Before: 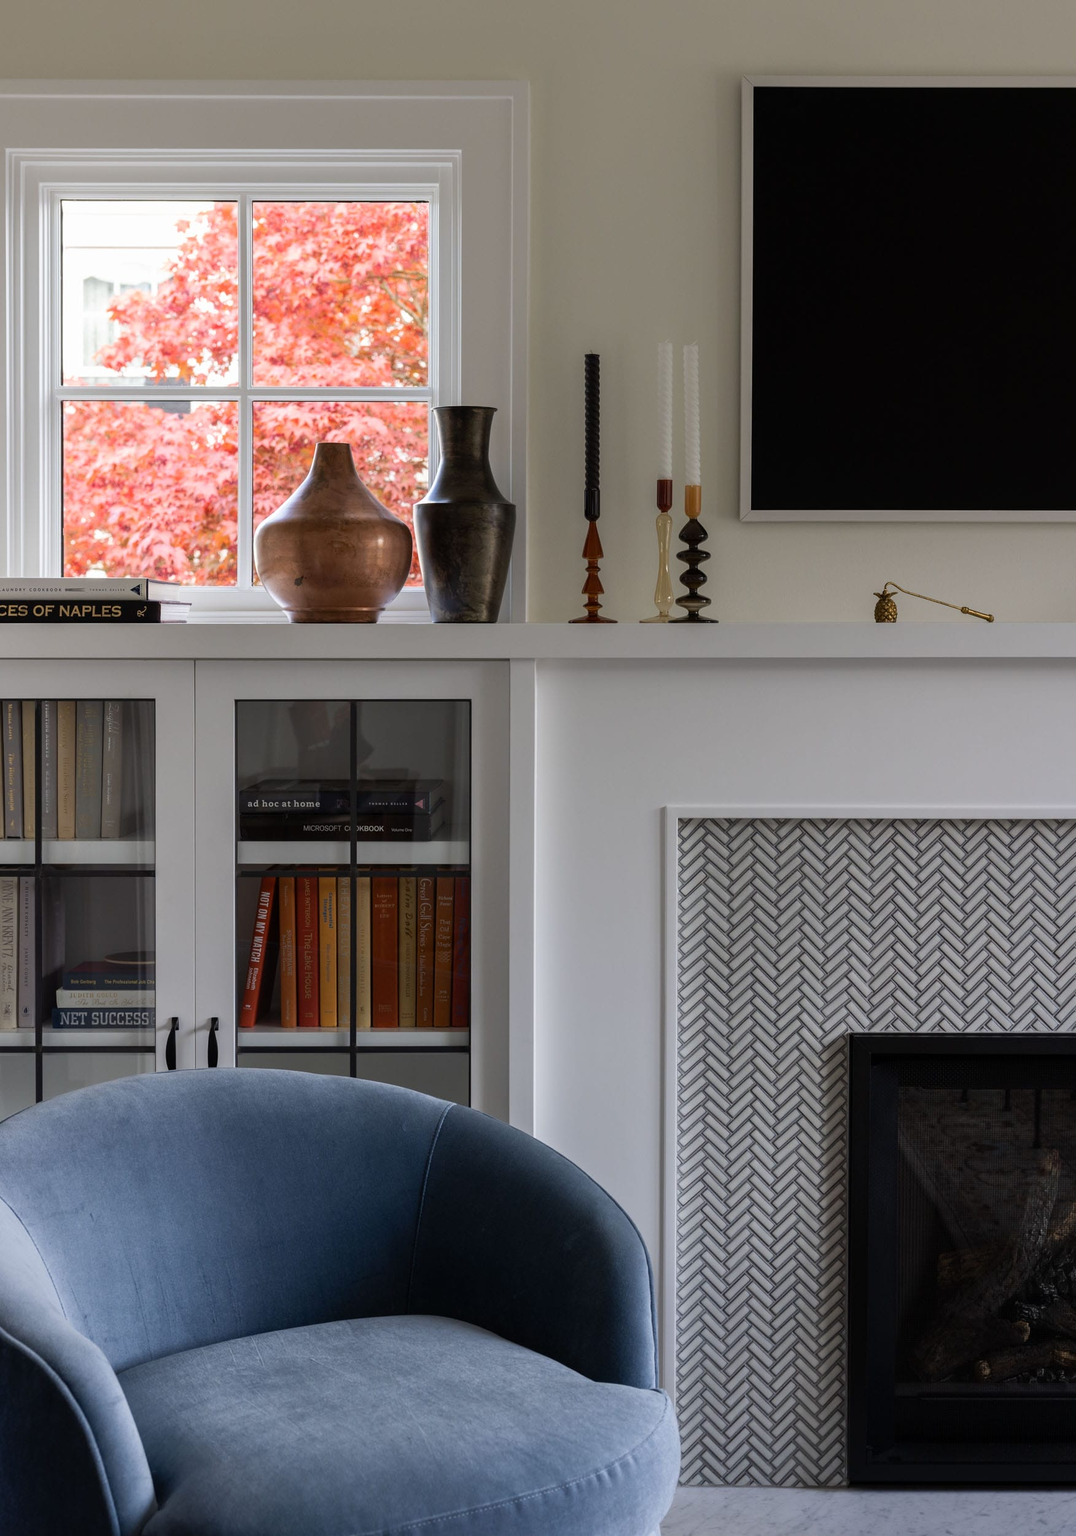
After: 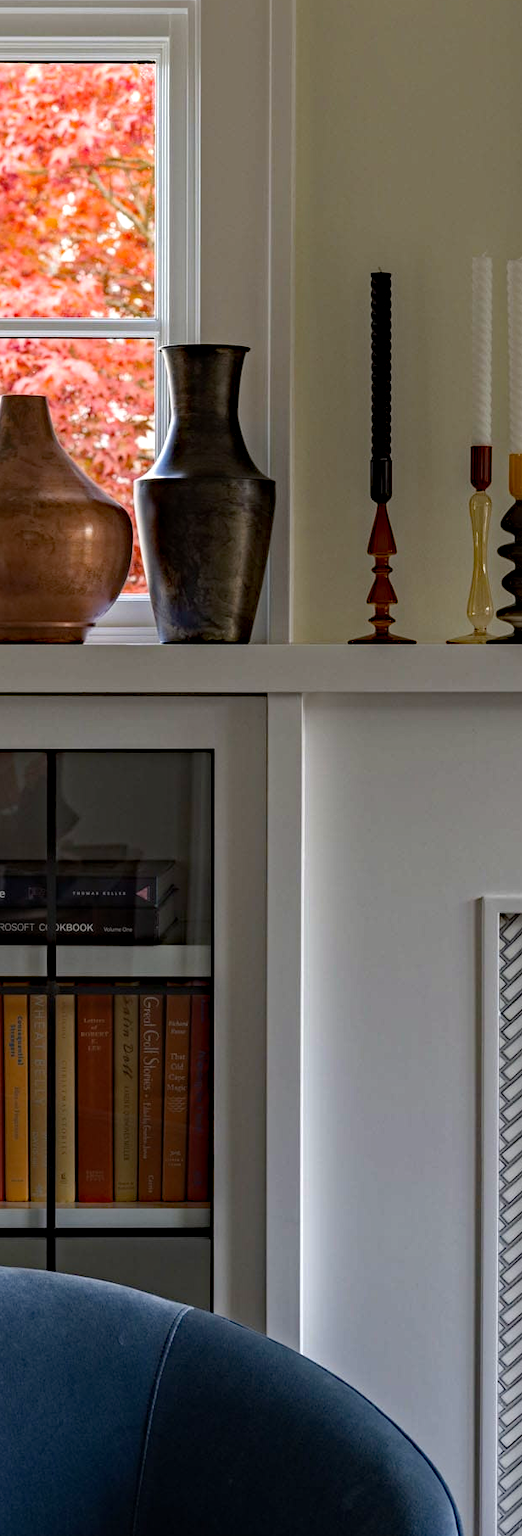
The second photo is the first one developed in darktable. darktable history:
haze removal: strength 0.53, distance 0.925, compatibility mode true, adaptive false
crop and rotate: left 29.476%, top 10.214%, right 35.32%, bottom 17.333%
